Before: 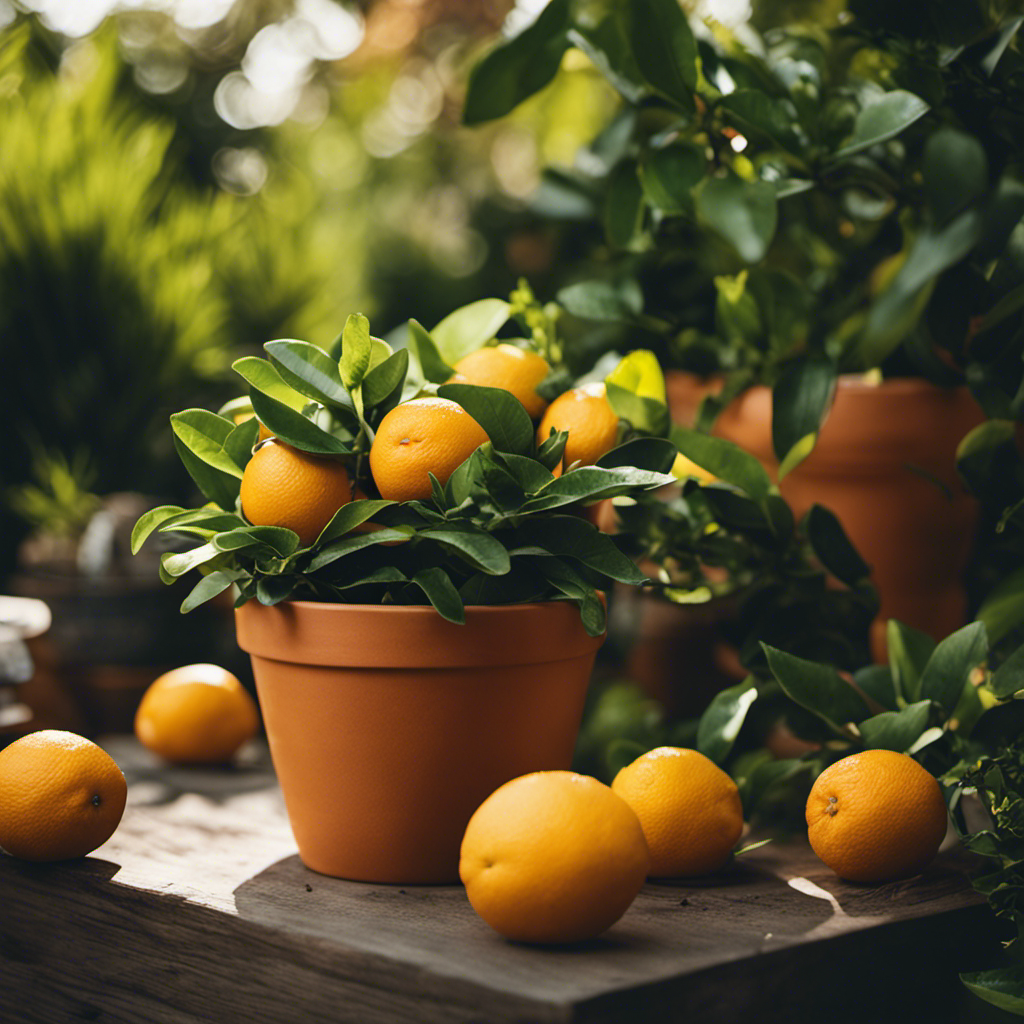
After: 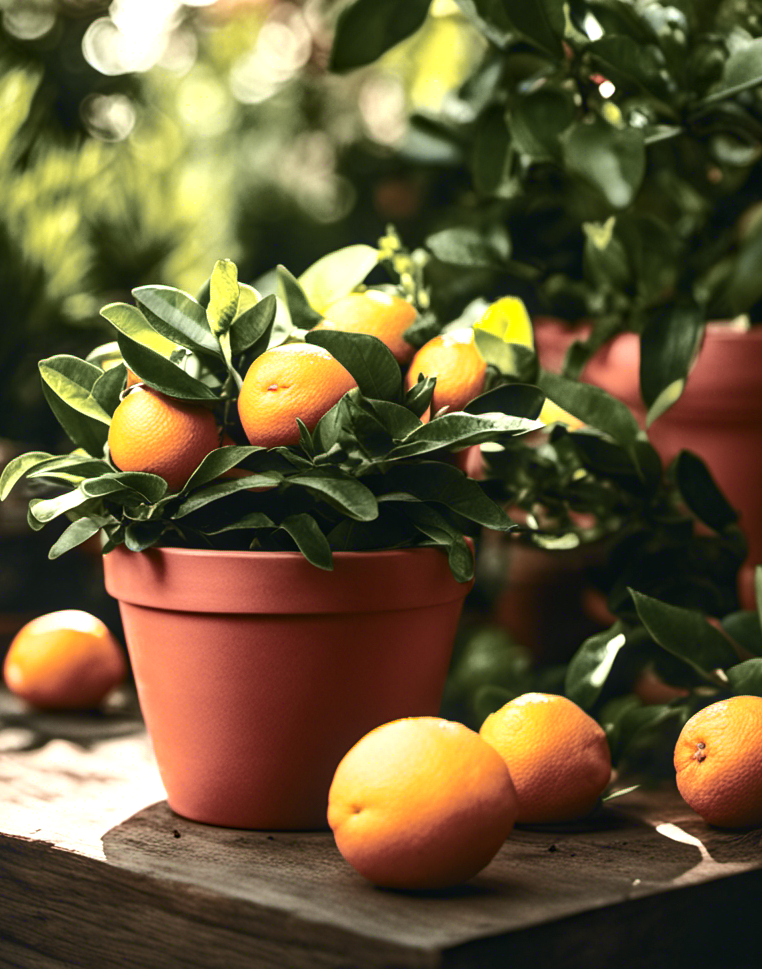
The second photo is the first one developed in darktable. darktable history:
haze removal: compatibility mode true, adaptive false
crop and rotate: left 12.937%, top 5.363%, right 12.559%
tone equalizer: -8 EV 0.001 EV, -7 EV -0.002 EV, -6 EV 0.004 EV, -5 EV -0.059 EV, -4 EV -0.116 EV, -3 EV -0.195 EV, -2 EV 0.234 EV, -1 EV 0.714 EV, +0 EV 0.491 EV
local contrast: on, module defaults
tone curve: curves: ch0 [(0, 0.021) (0.059, 0.053) (0.212, 0.18) (0.337, 0.304) (0.495, 0.505) (0.725, 0.731) (0.89, 0.919) (1, 1)]; ch1 [(0, 0) (0.094, 0.081) (0.285, 0.299) (0.403, 0.436) (0.479, 0.475) (0.54, 0.55) (0.615, 0.637) (0.683, 0.688) (1, 1)]; ch2 [(0, 0) (0.257, 0.217) (0.434, 0.434) (0.498, 0.507) (0.527, 0.542) (0.597, 0.587) (0.658, 0.595) (1, 1)], color space Lab, independent channels, preserve colors none
levels: levels [0.016, 0.484, 0.953]
